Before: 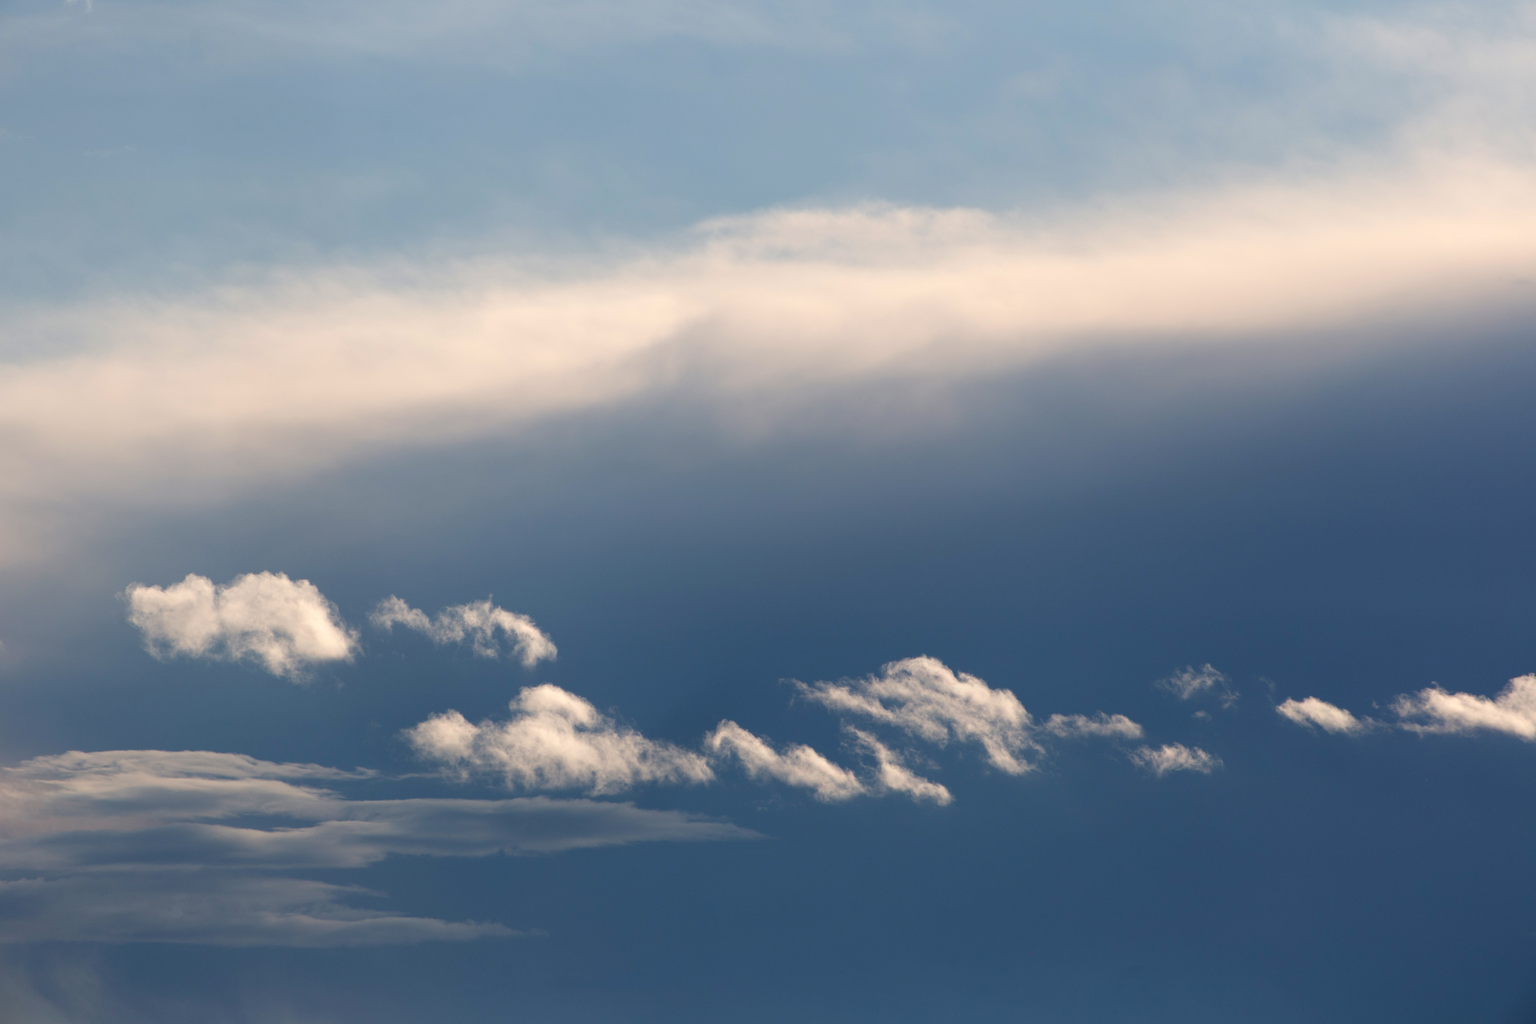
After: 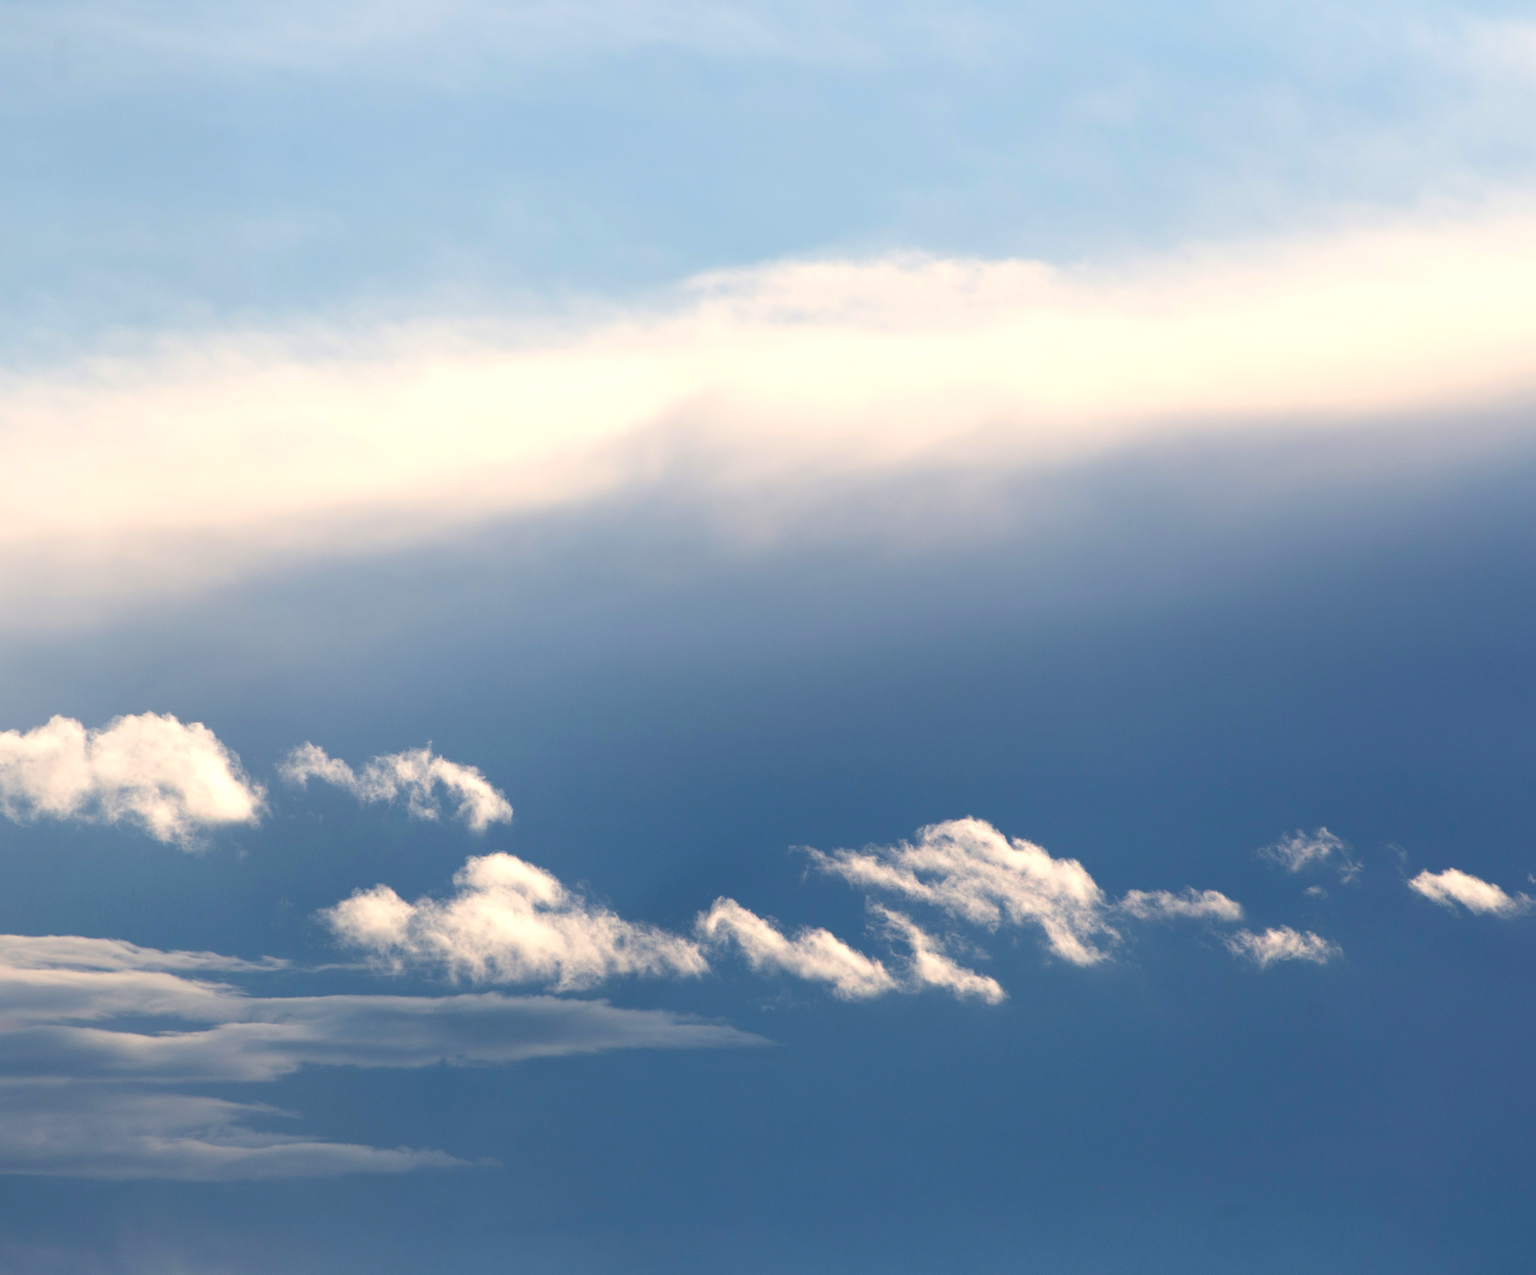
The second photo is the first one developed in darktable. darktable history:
exposure: black level correction 0, exposure 0.5 EV, compensate highlight preservation false
crop and rotate: left 9.509%, right 10.215%
contrast brightness saturation: contrast 0.102, brightness 0.036, saturation 0.092
